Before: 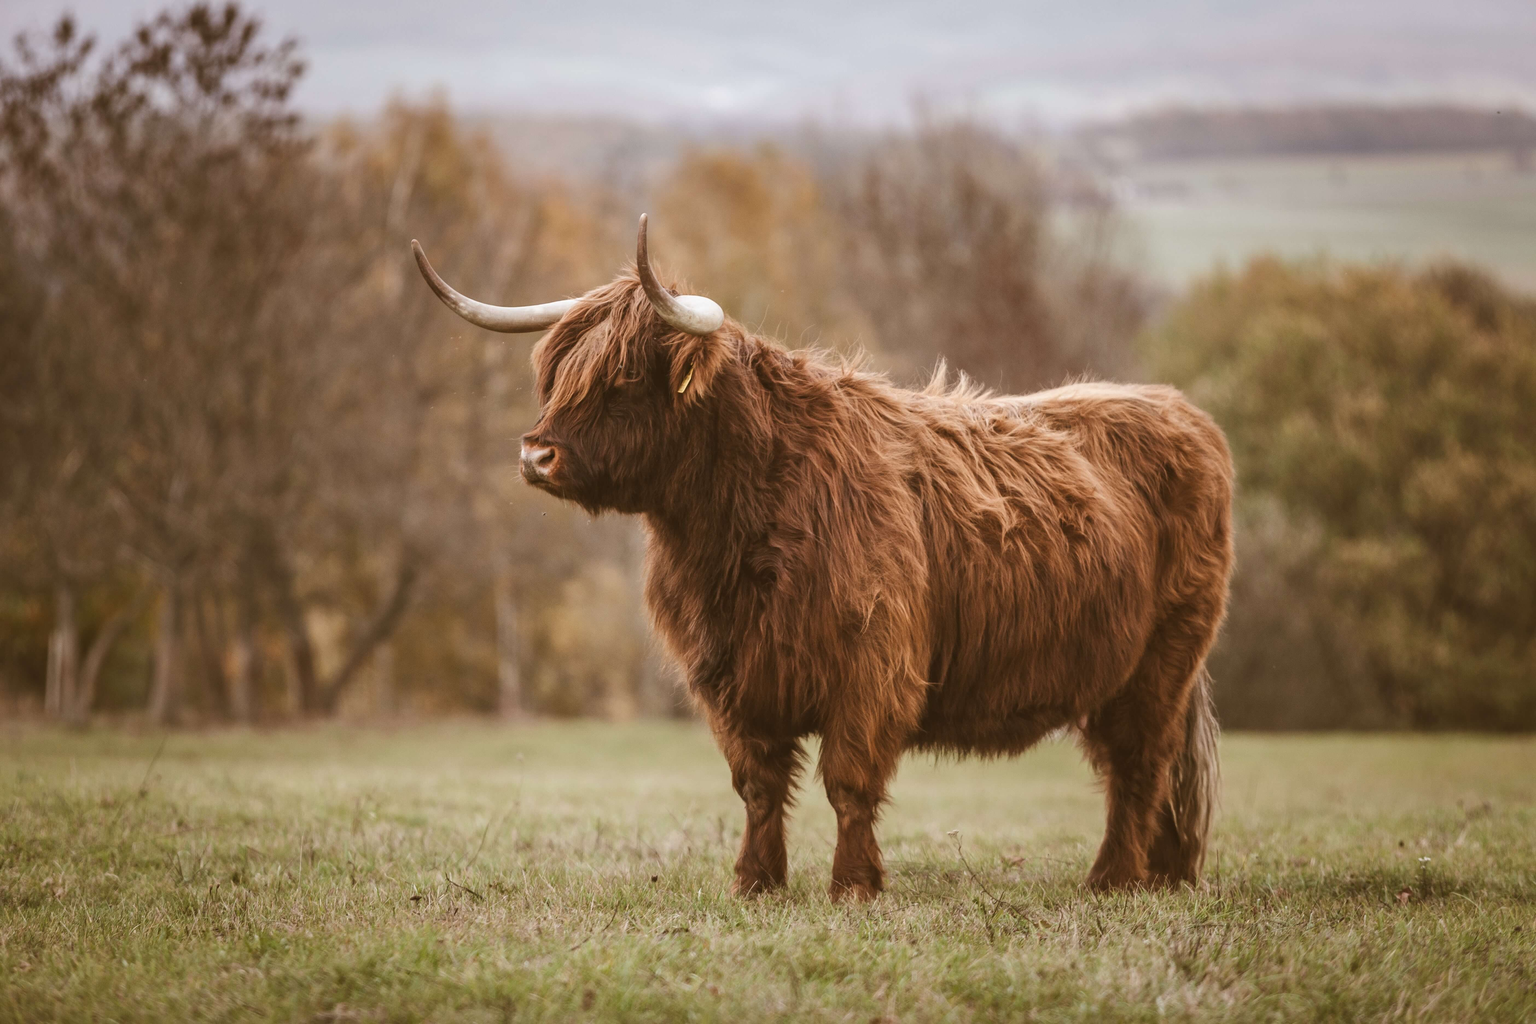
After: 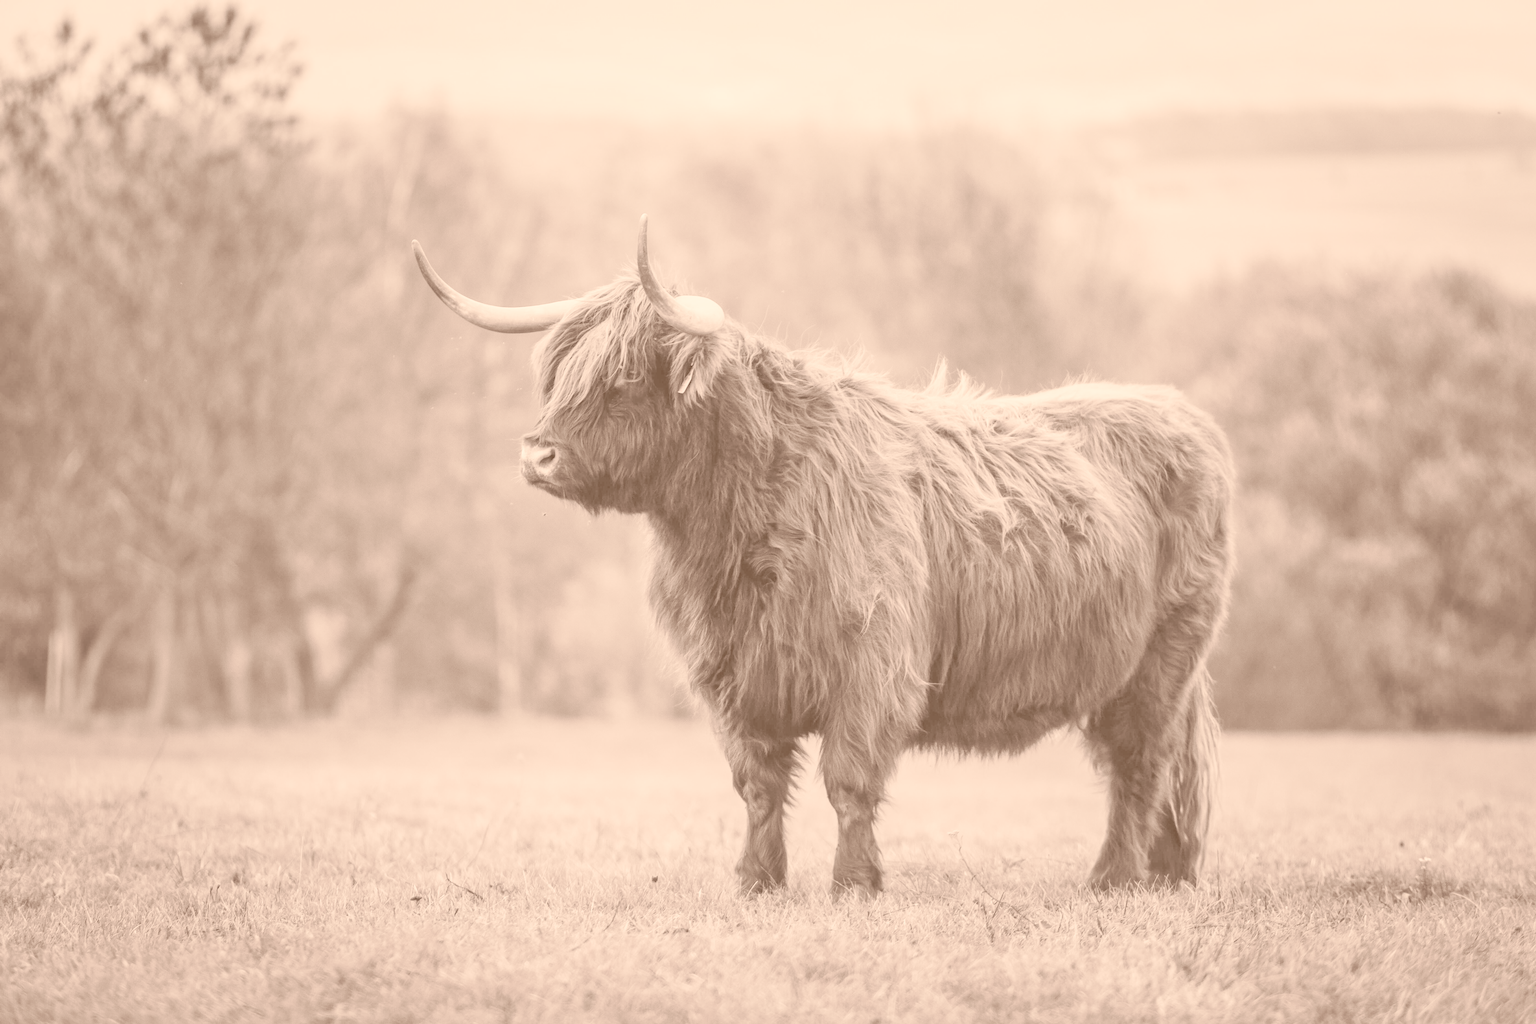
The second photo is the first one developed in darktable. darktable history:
tone curve: curves: ch0 [(0, 0) (0.003, 0.006) (0.011, 0.007) (0.025, 0.009) (0.044, 0.012) (0.069, 0.021) (0.1, 0.036) (0.136, 0.056) (0.177, 0.105) (0.224, 0.165) (0.277, 0.251) (0.335, 0.344) (0.399, 0.439) (0.468, 0.532) (0.543, 0.628) (0.623, 0.718) (0.709, 0.797) (0.801, 0.874) (0.898, 0.943) (1, 1)], preserve colors none
color look up table: target L [67.89, 87.02, 77.93, 77.5, 53.62, 55.63, 53.33, 72.02, 61.33, 56.99, 46.8, 46.49, 39.09, 11, 200.93, 85.88, 61.63, 71.21, 54.23, 48.44, 47.61, 39.68, 35.24, 30.99, 30.07, 11.24, 97.09, 88.98, 71.4, 61.25, 57.05, 63.73, 67.48, 56.65, 48.51, 44.4, 44.49, 44.71, 31.76, 28.76, 8.6, 2.428, 89.74, 78.22, 79.87, 60.3, 54.14, 30.49, 16.33], target a [11.52, 14.89, 13.25, 12.99, 8.207, 8.406, 7.94, 11.56, 9.879, 9.221, 8.324, 8.37, 8.159, 14.73, 0, 11.96, 10.03, 11.99, 7.992, 7.945, 8.321, 7.999, 7.372, 6.928, 6.837, 14.52, 11.64, 13.37, 11.29, 9.834, 8.998, 10.04, 11.01, 8.883, 7.945, 8.078, 8.454, 7.493, 6.82, 6.198, 18.53, 13.58, 13.05, 12.32, 12.84, 9.049, 7.858, 6.705, 10.68], target b [15.89, 19.43, 18.35, 18.08, 12.67, 12.16, 12.32, 16.91, 13.39, 11.87, 12.27, 12.08, 11.61, 19.06, -0.001, 18.2, 13.49, 16.82, 12, 11.68, 11.54, 11.41, 10.94, 11.61, 11.53, 19.49, 22.03, 17.74, 16.41, 13.32, 11.84, 13.92, 15.89, 12.03, 11.87, 11.15, 11.5, 10.18, 11.5, 9.967, 15.47, 5.093, 17.63, 18.26, 19.09, 12.77, 11.96, 11.36, 19.52], num patches 49
